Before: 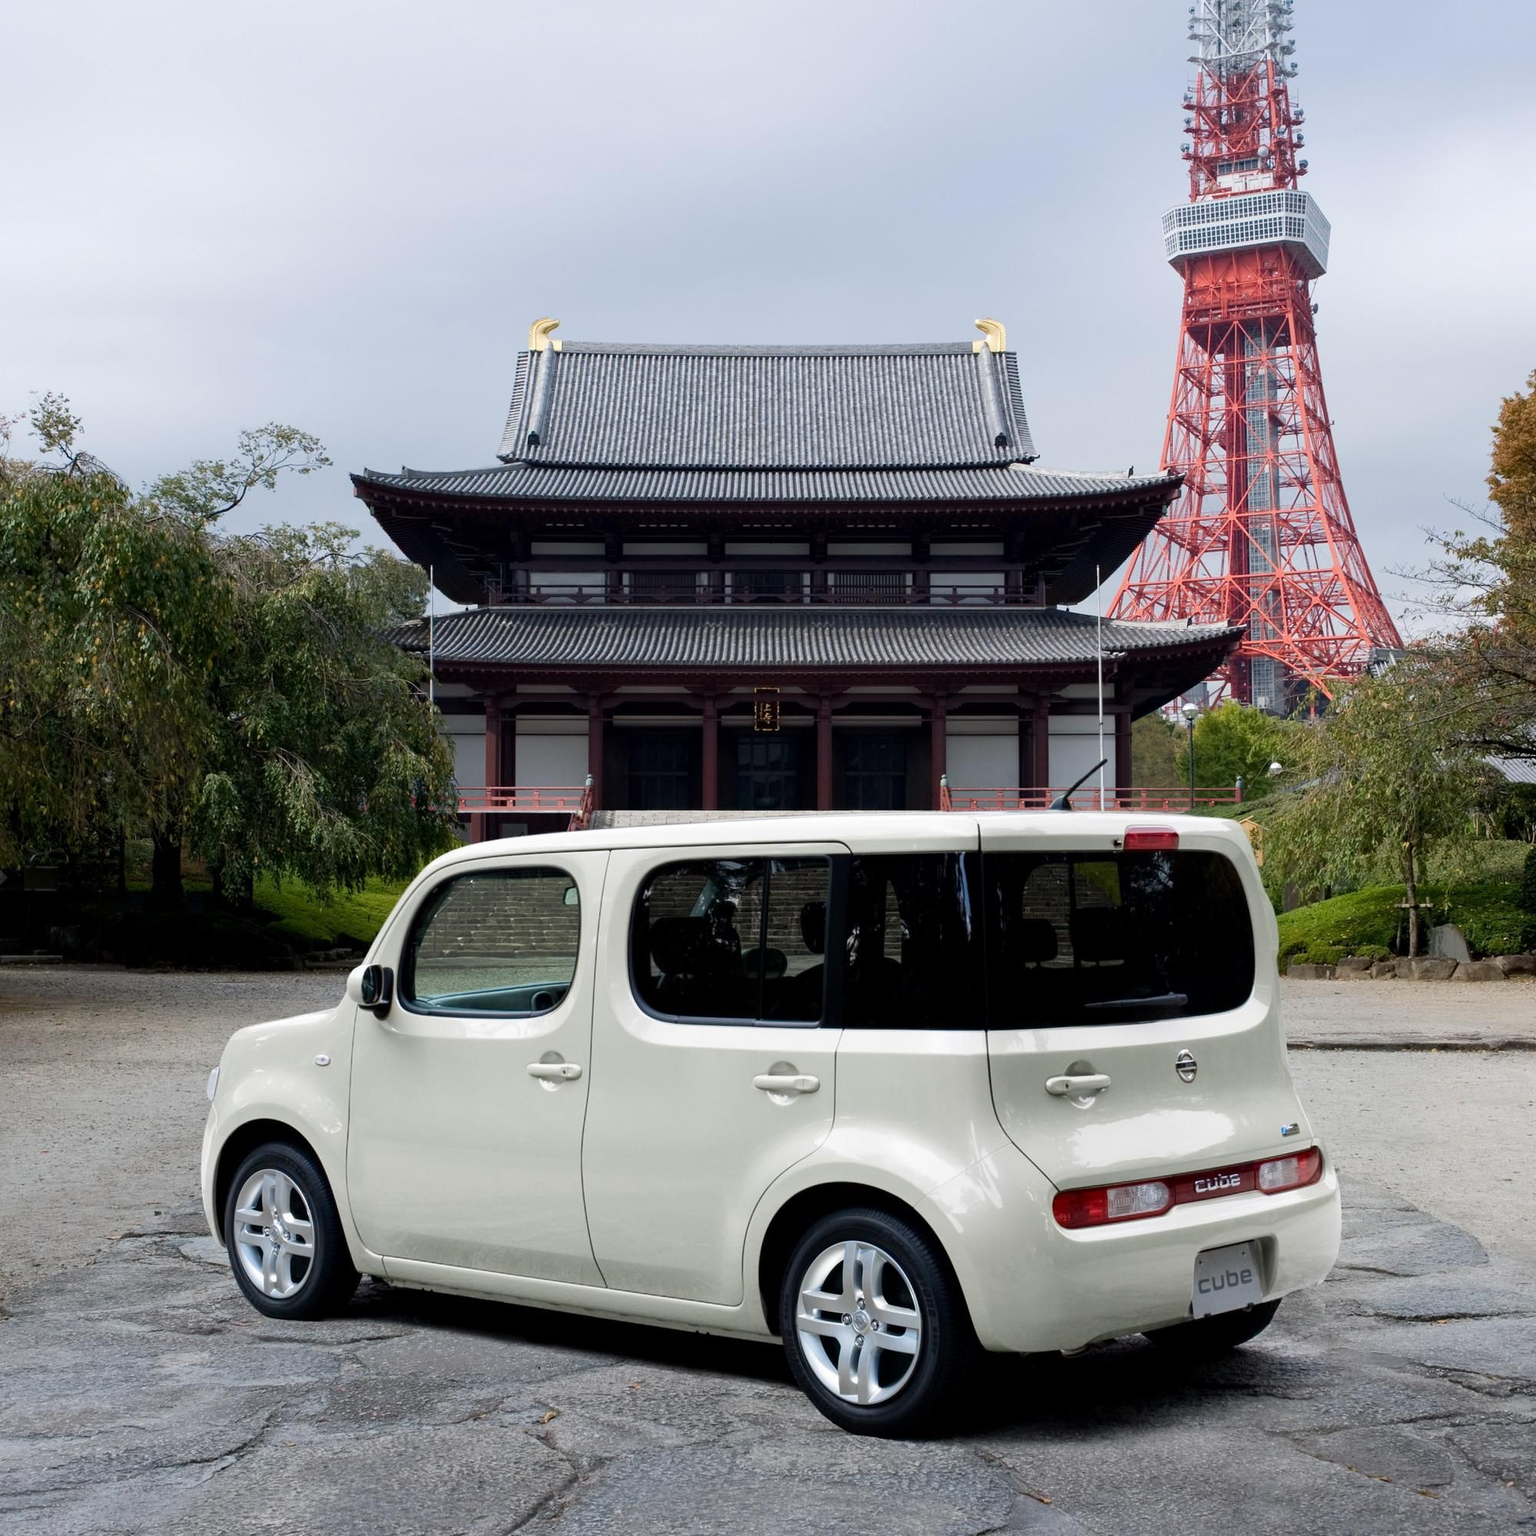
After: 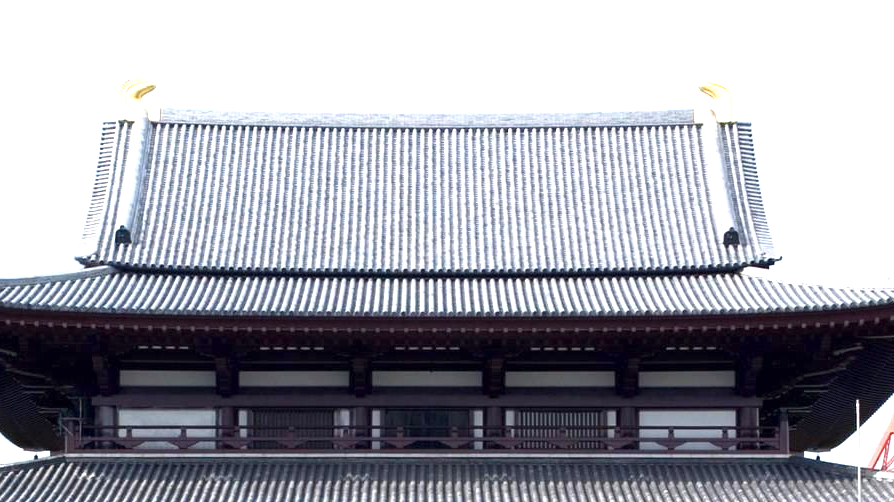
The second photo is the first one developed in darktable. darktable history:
exposure: exposure 1.25 EV, compensate exposure bias true, compensate highlight preservation false
crop: left 28.64%, top 16.832%, right 26.637%, bottom 58.055%
